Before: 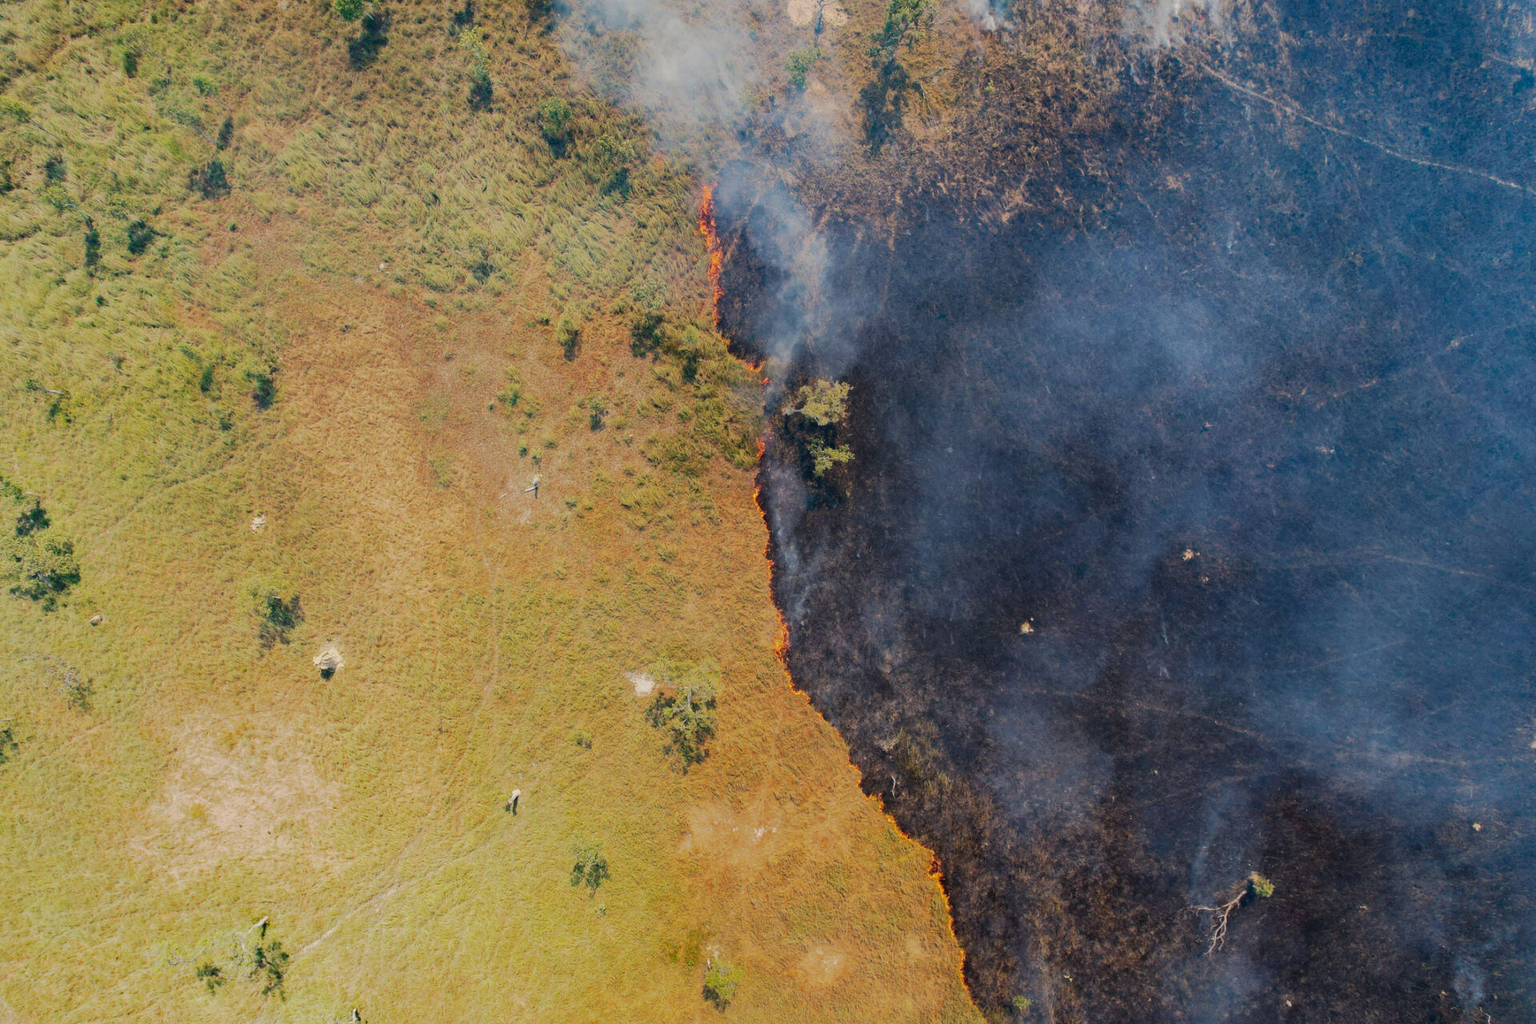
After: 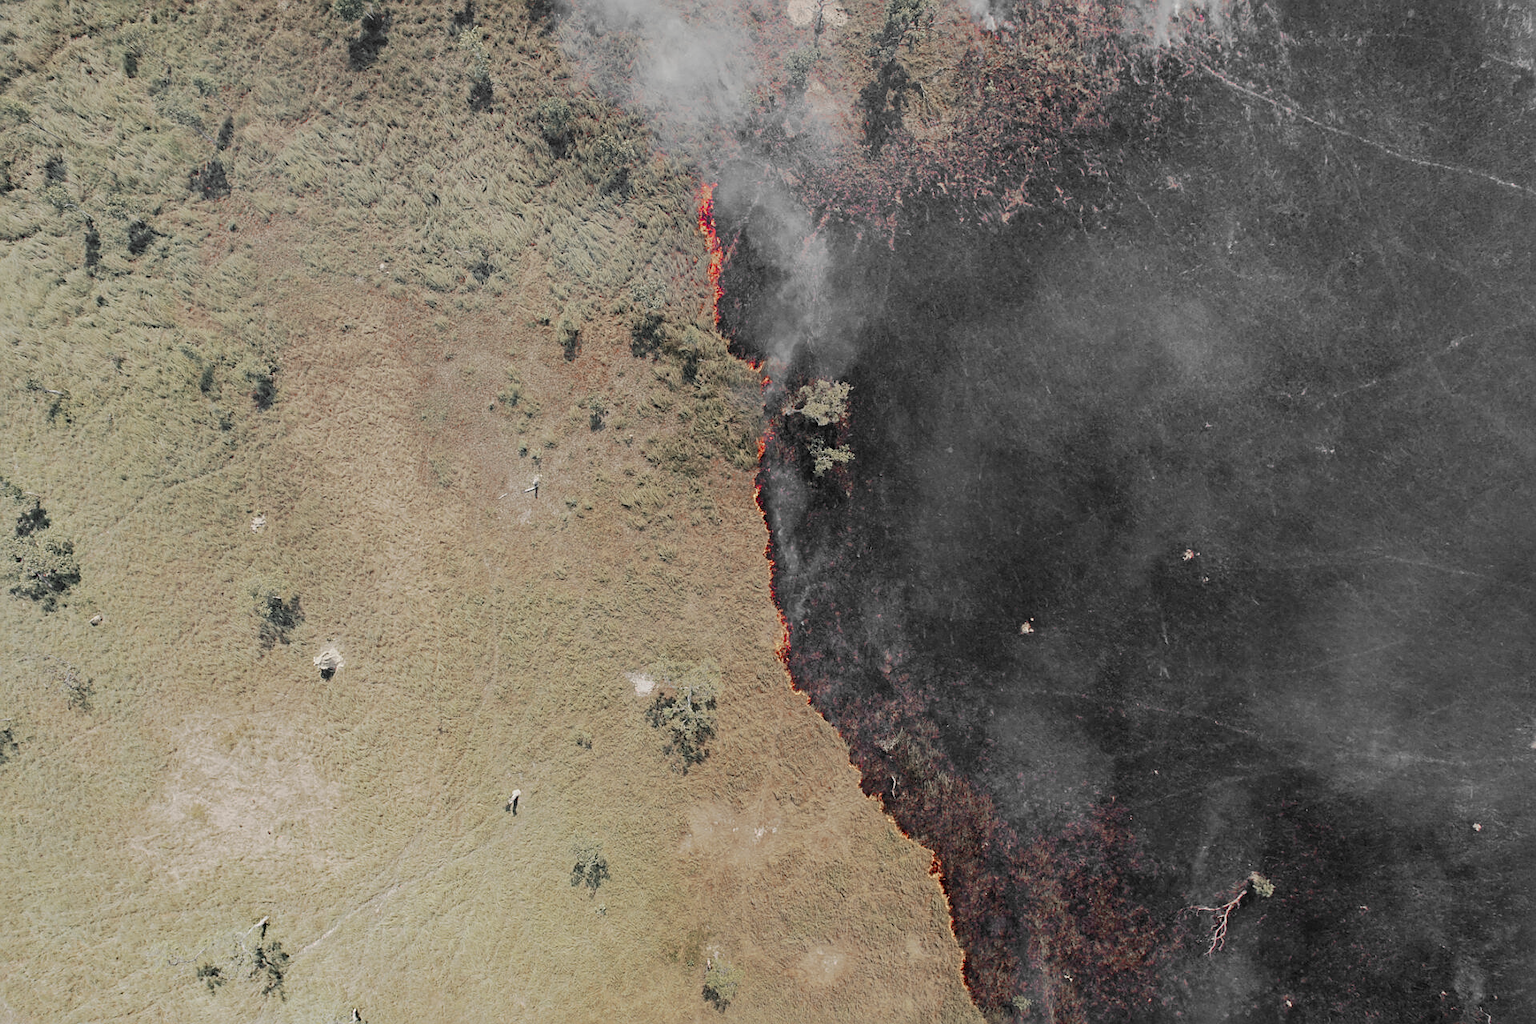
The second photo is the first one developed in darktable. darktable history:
color zones: curves: ch1 [(0, 0.831) (0.08, 0.771) (0.157, 0.268) (0.241, 0.207) (0.562, -0.005) (0.714, -0.013) (0.876, 0.01) (1, 0.831)]
sharpen: on, module defaults
